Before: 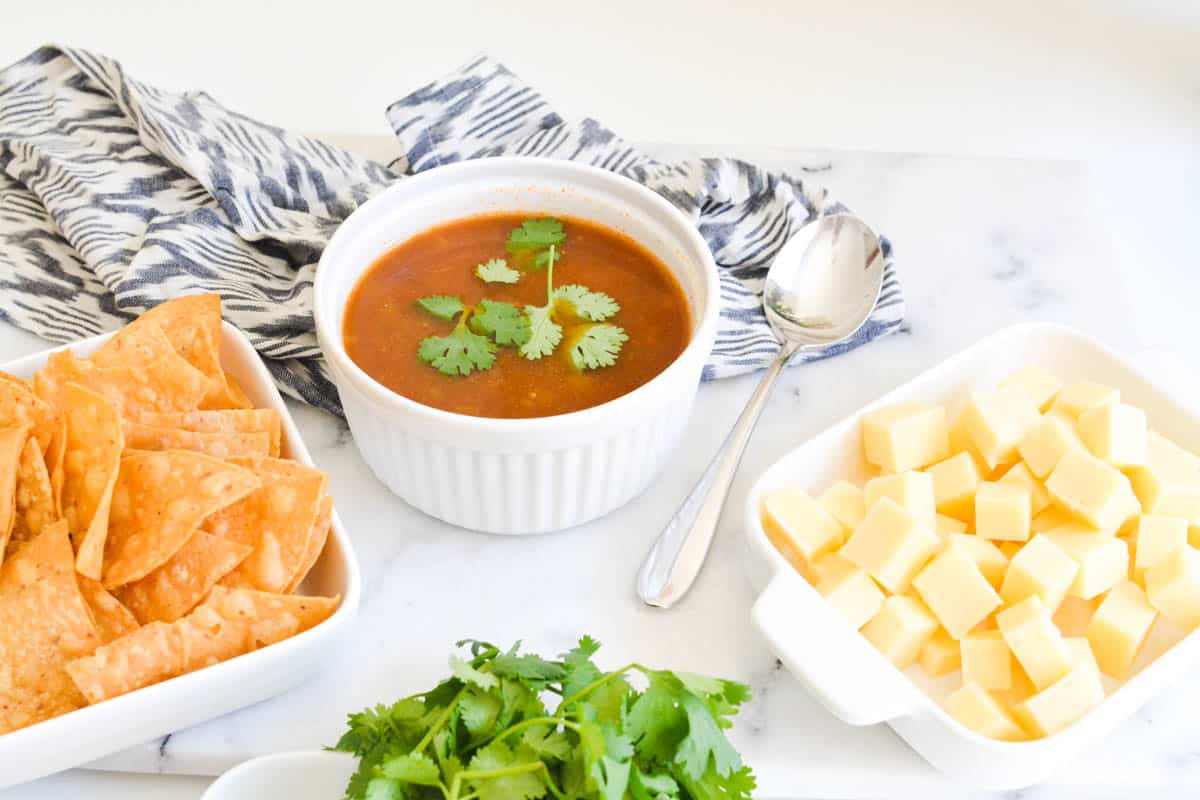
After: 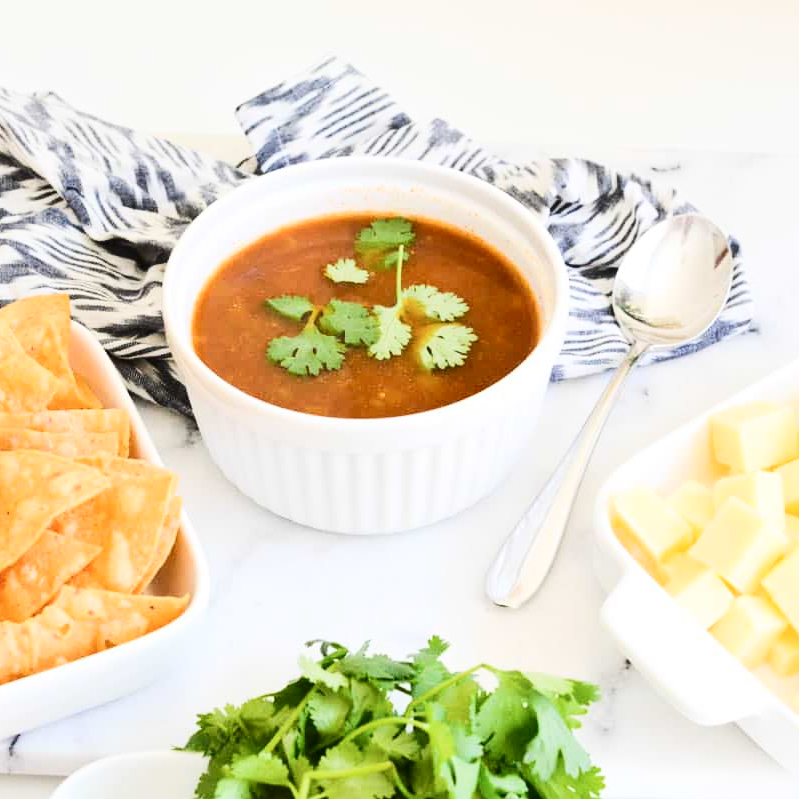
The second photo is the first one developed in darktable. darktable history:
contrast brightness saturation: contrast 0.28
crop and rotate: left 12.648%, right 20.685%
